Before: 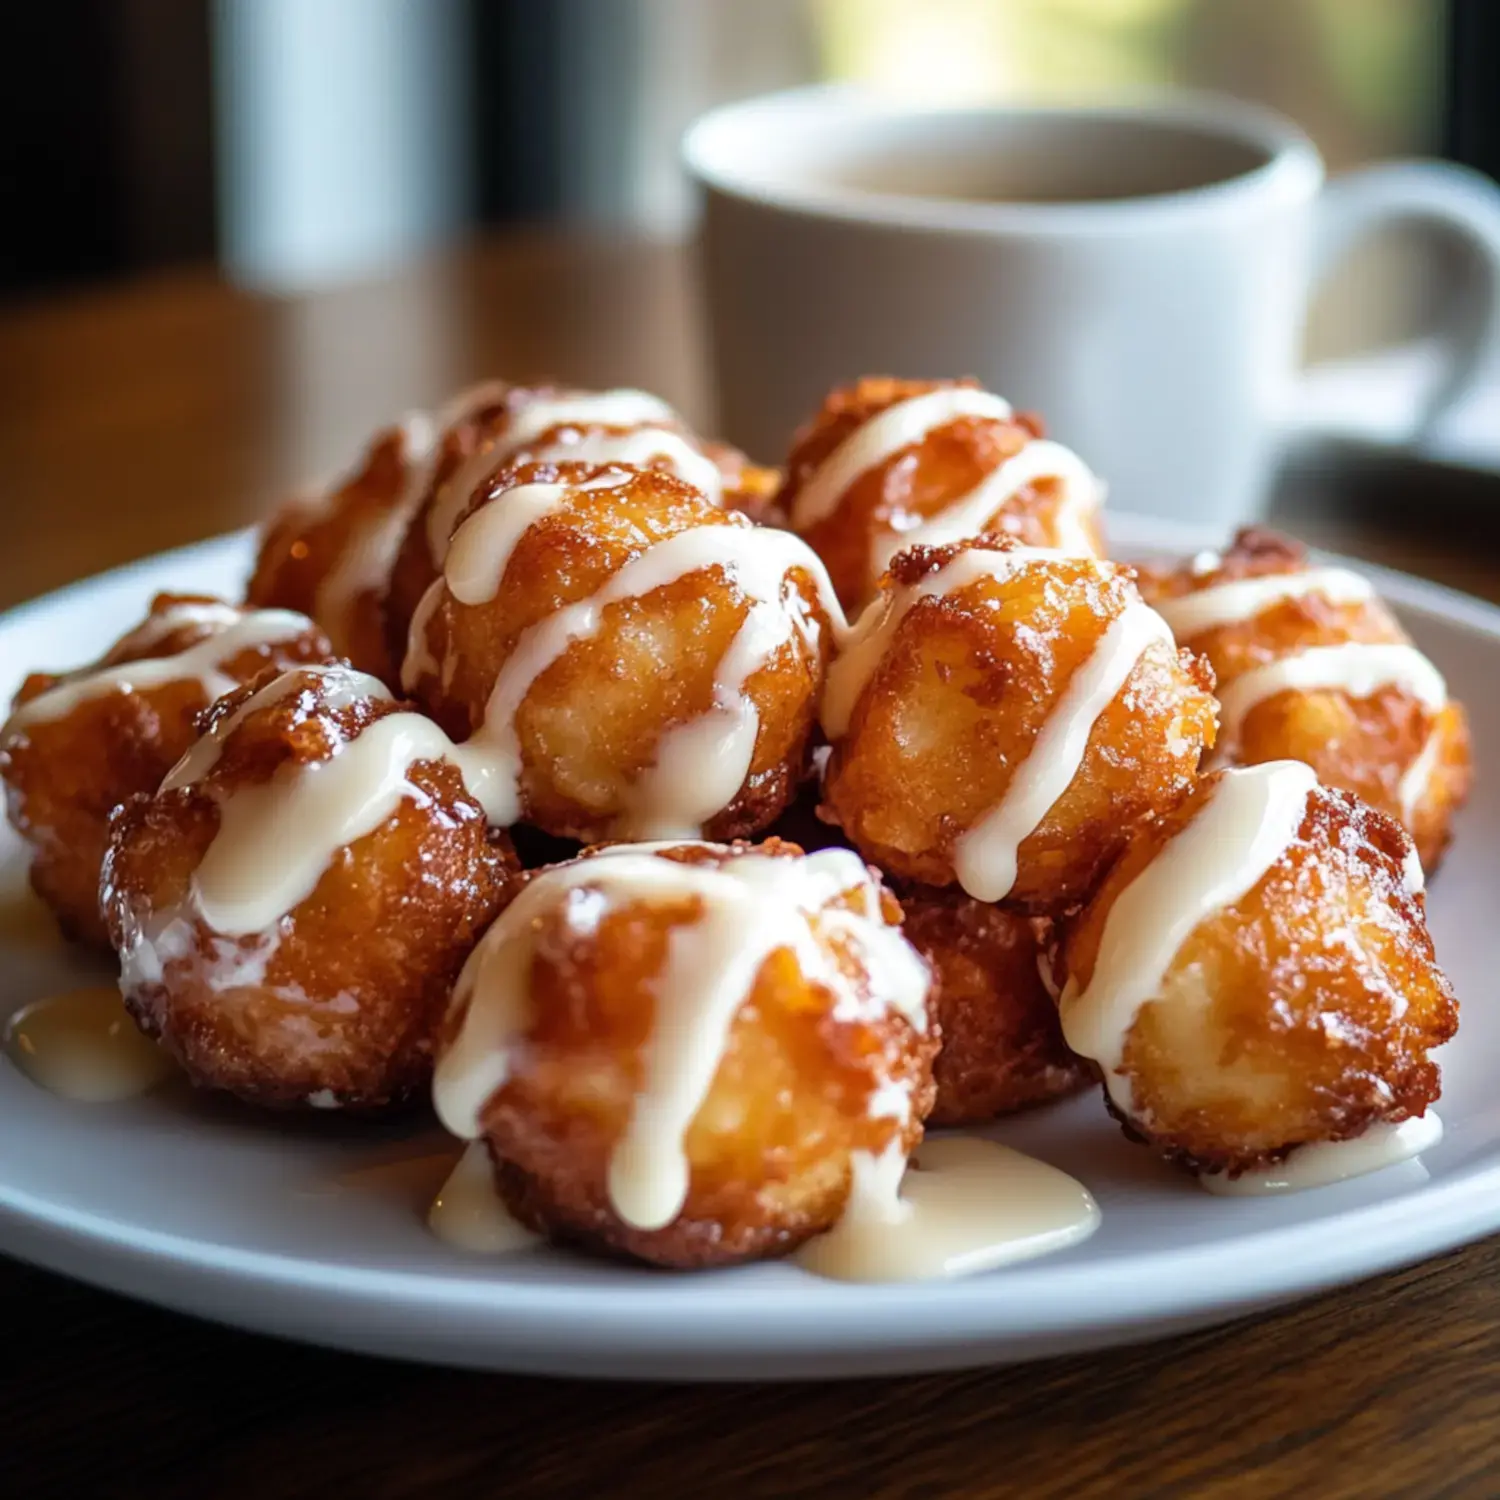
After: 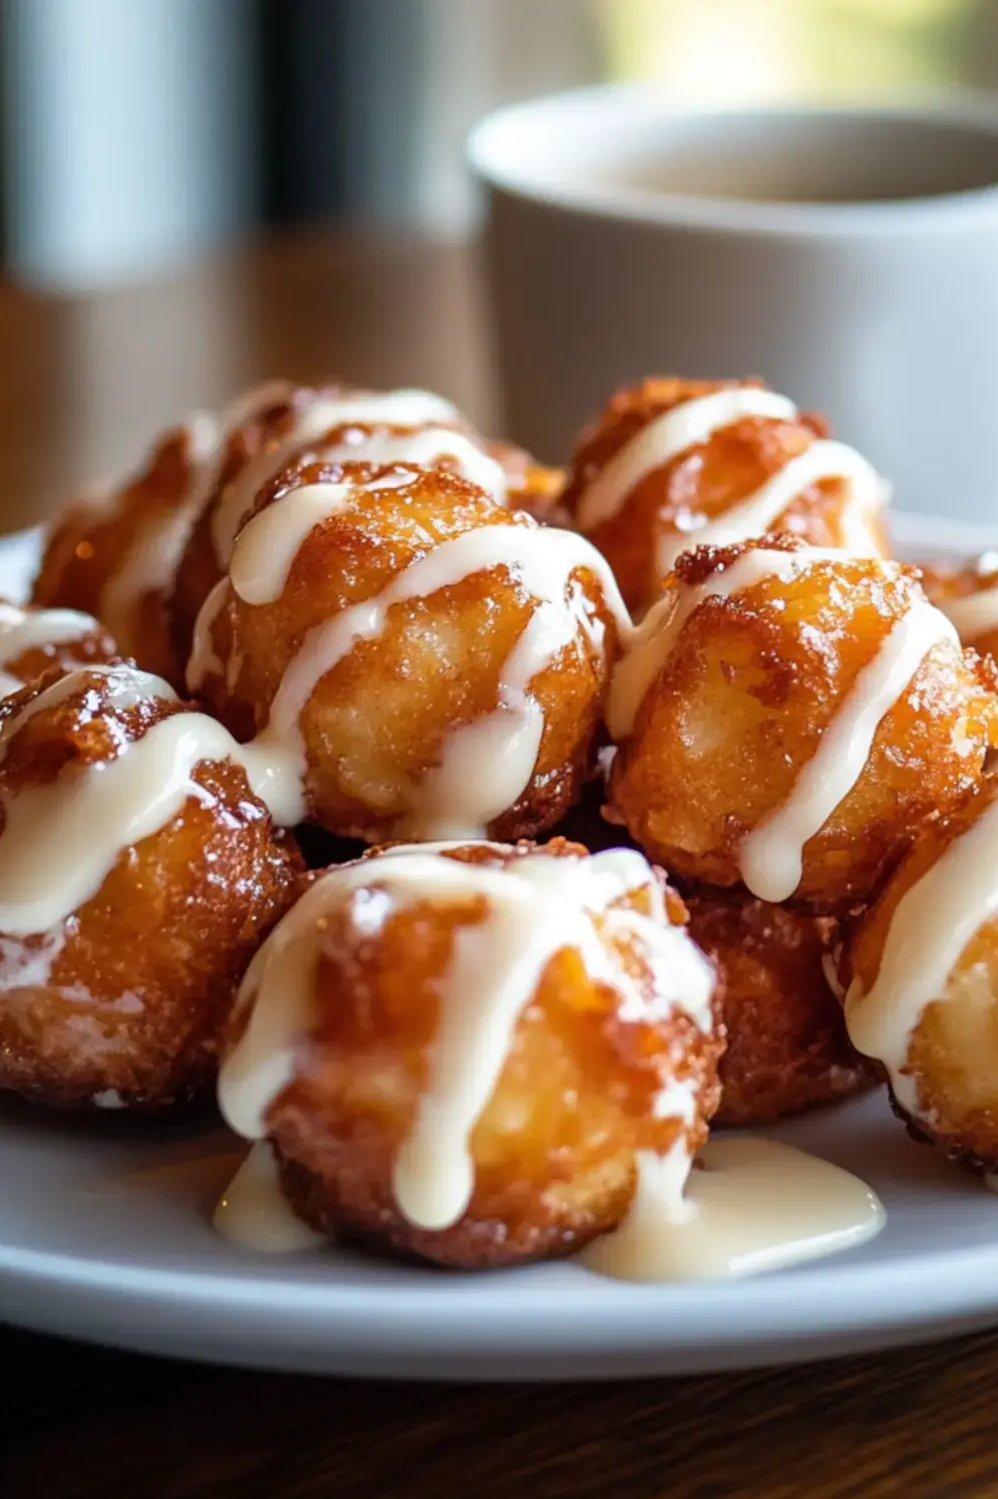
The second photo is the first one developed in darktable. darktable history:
crop and rotate: left 14.334%, right 19.118%
